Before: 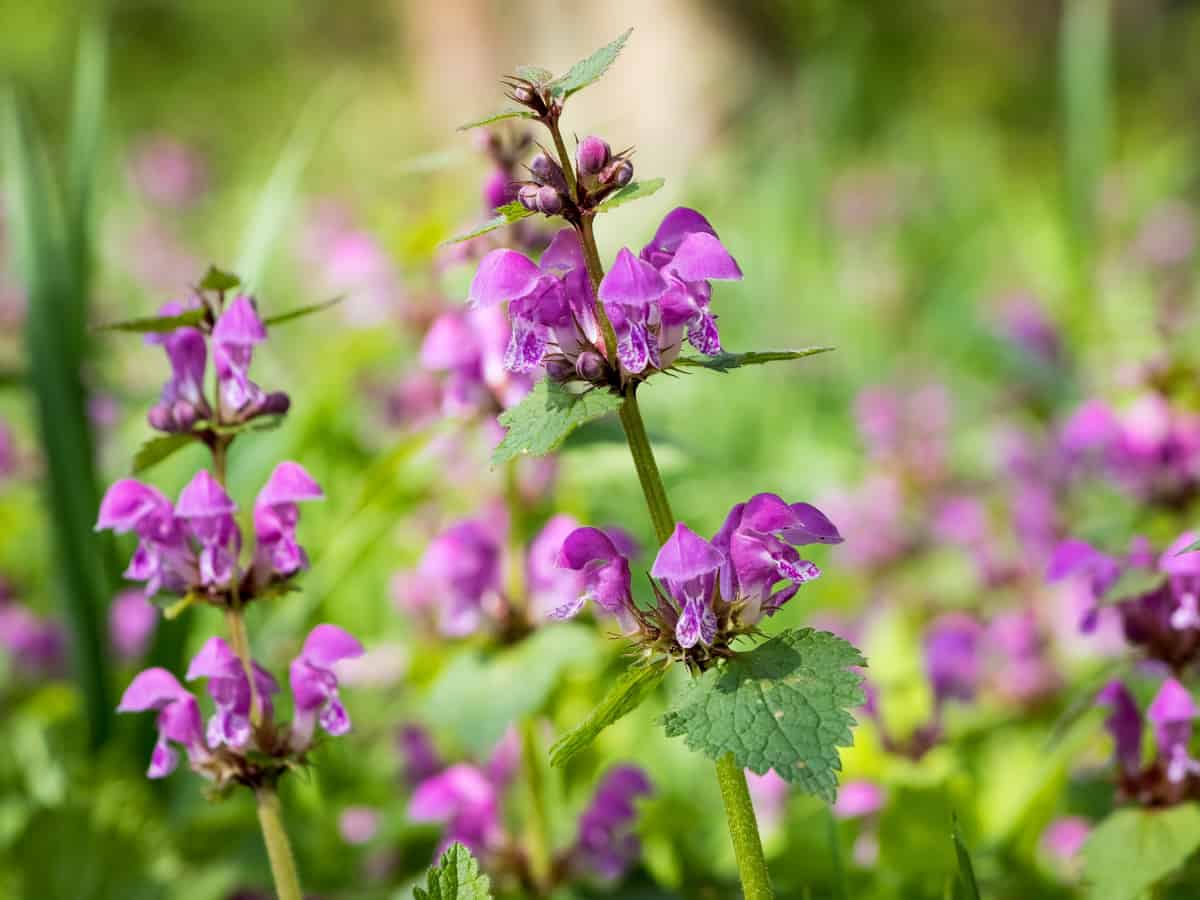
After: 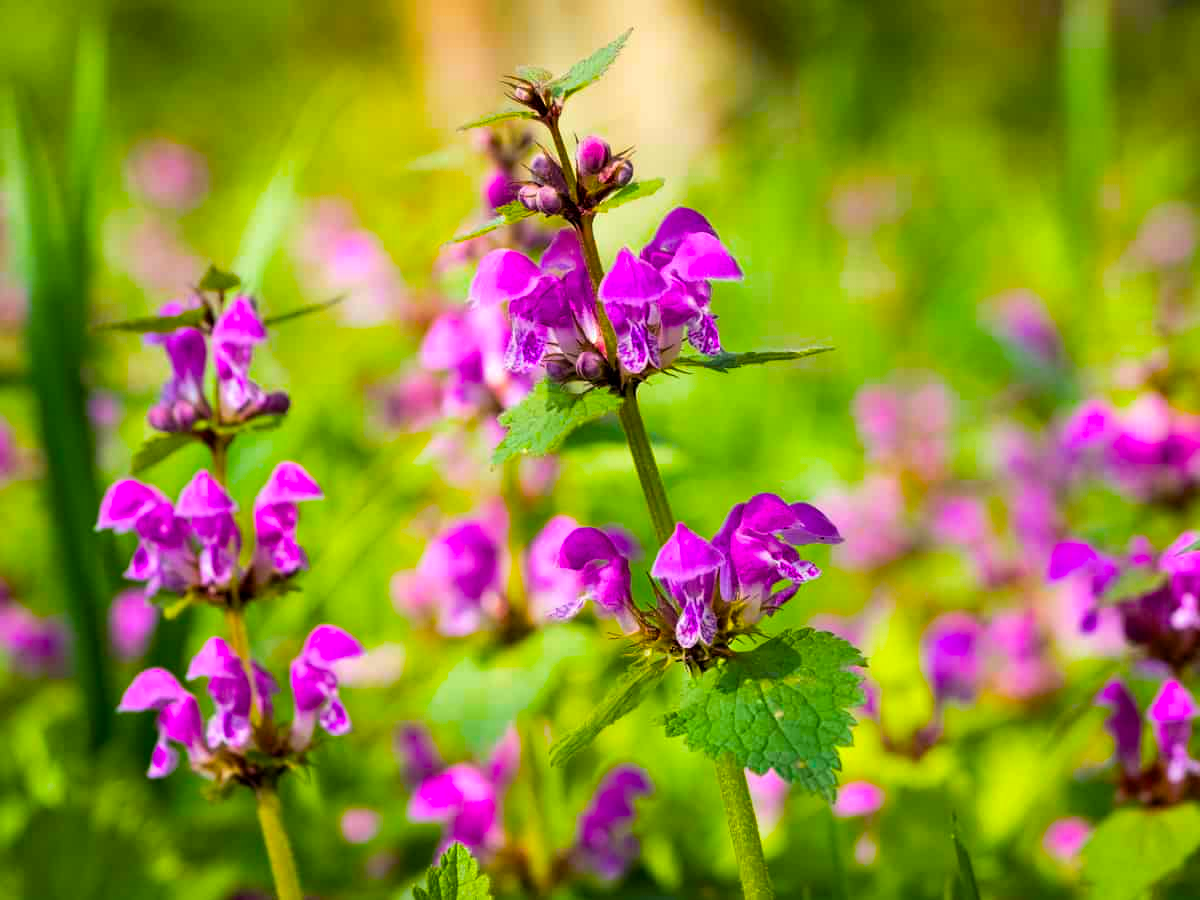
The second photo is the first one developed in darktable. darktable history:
color balance rgb: highlights gain › luminance 6.361%, highlights gain › chroma 2.493%, highlights gain › hue 92.36°, linear chroma grading › shadows -29.331%, linear chroma grading › global chroma 34.928%, perceptual saturation grading › global saturation 36.895%
exposure: compensate highlight preservation false
